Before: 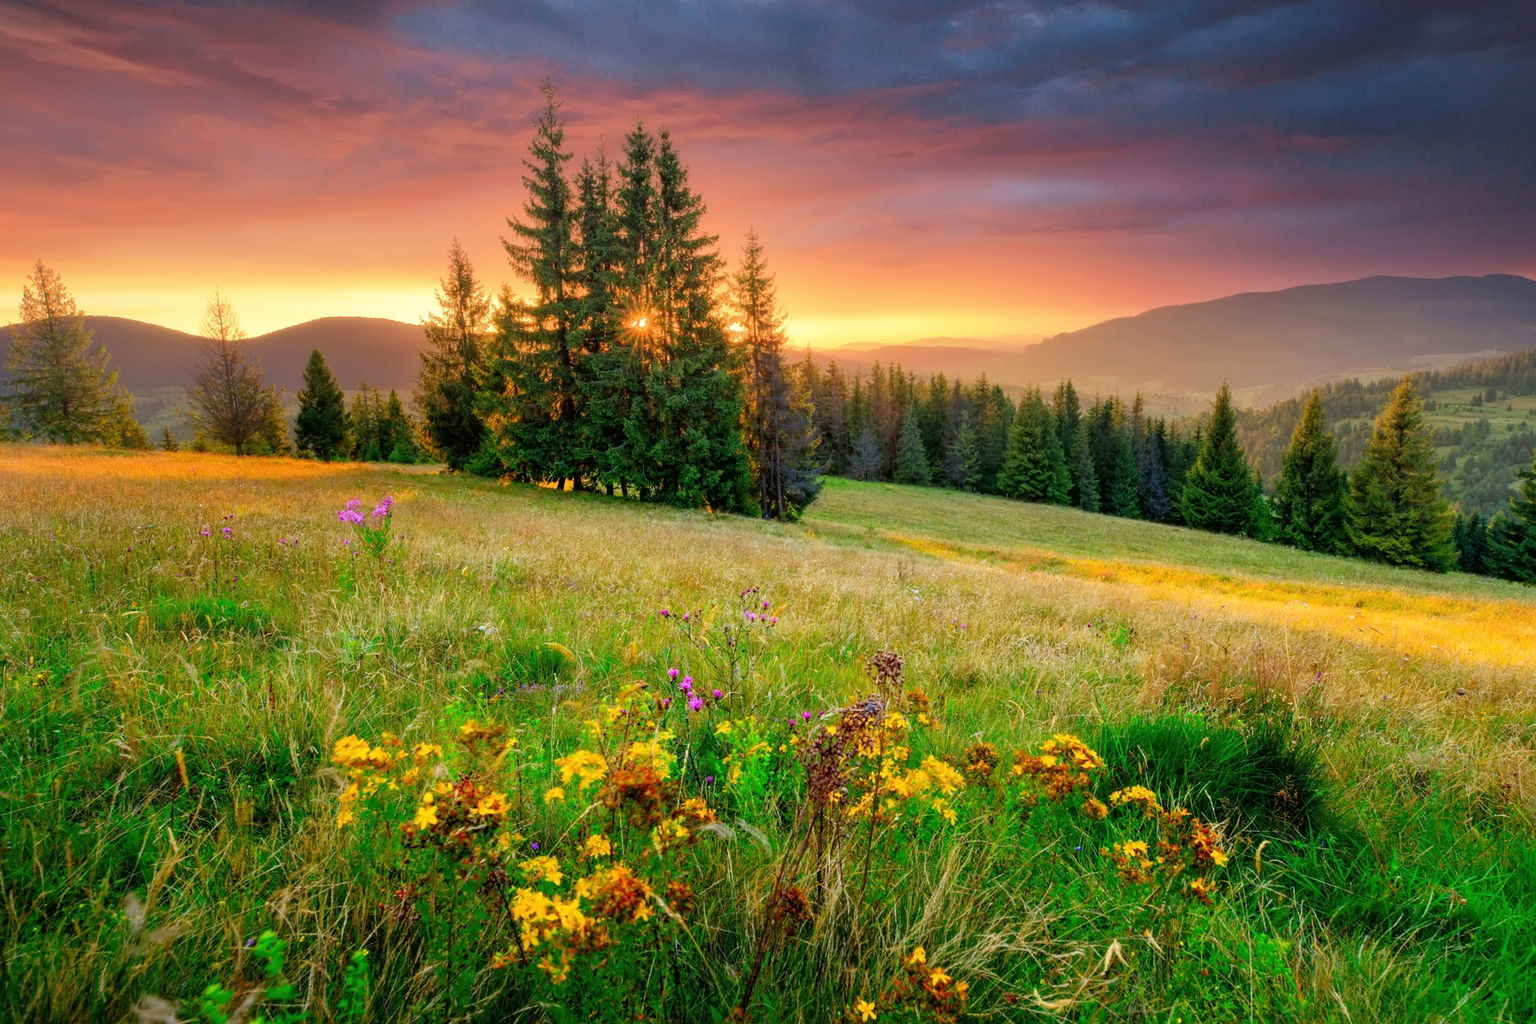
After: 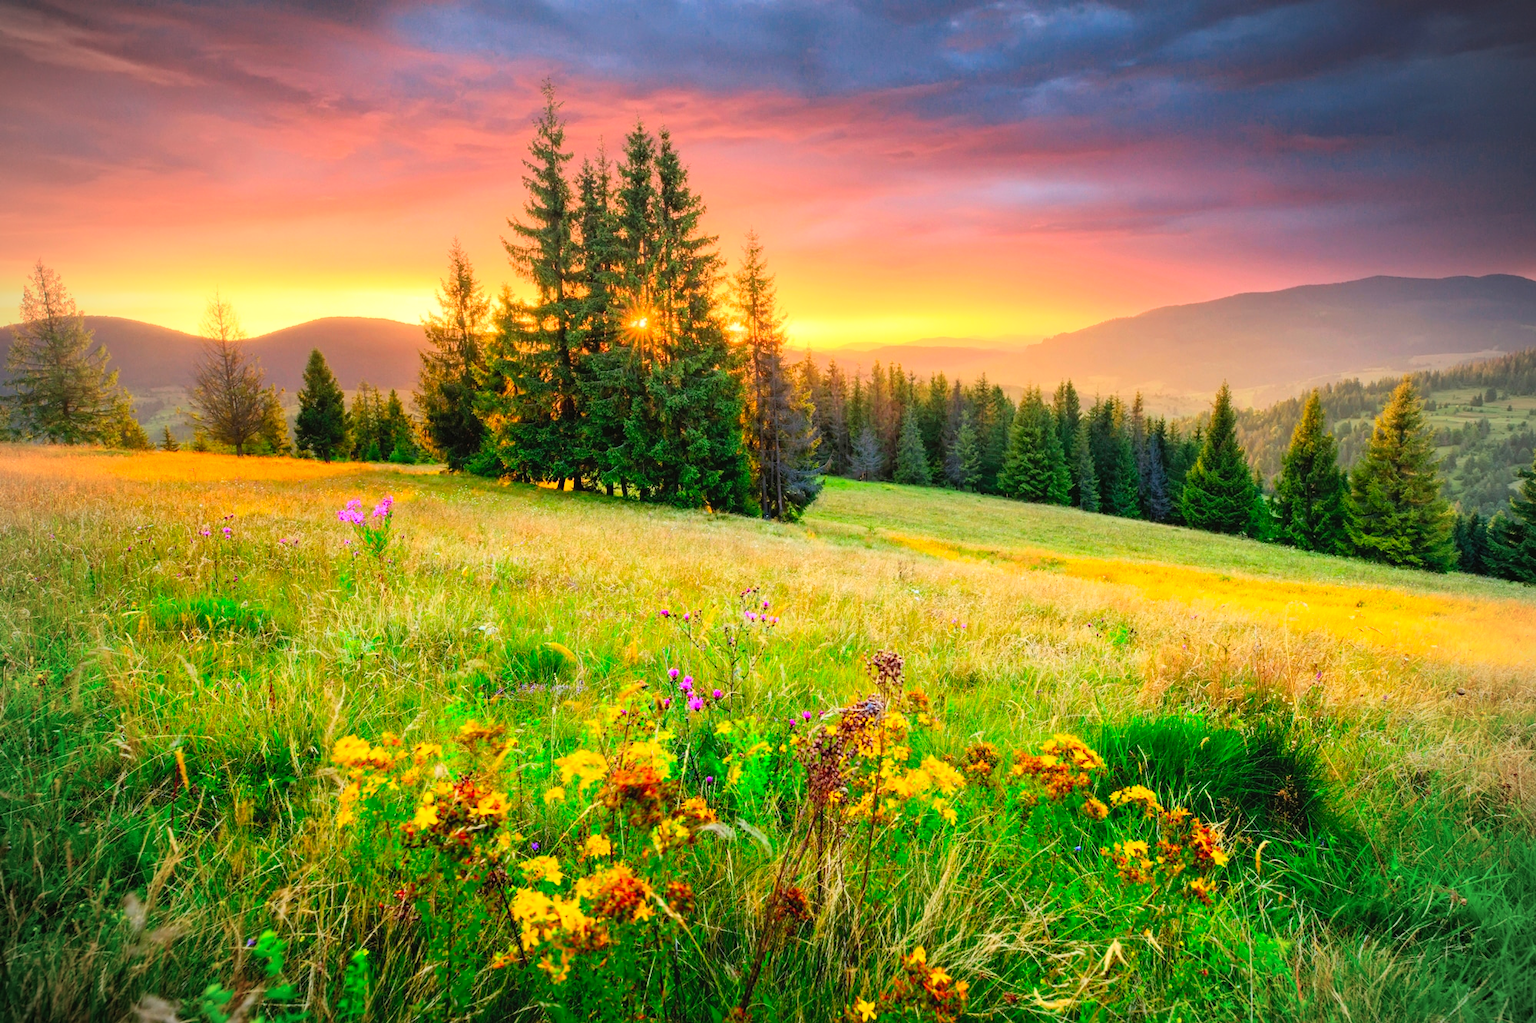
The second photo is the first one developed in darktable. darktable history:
contrast brightness saturation: contrast 0.24, brightness 0.26, saturation 0.39
vignetting: width/height ratio 1.094
